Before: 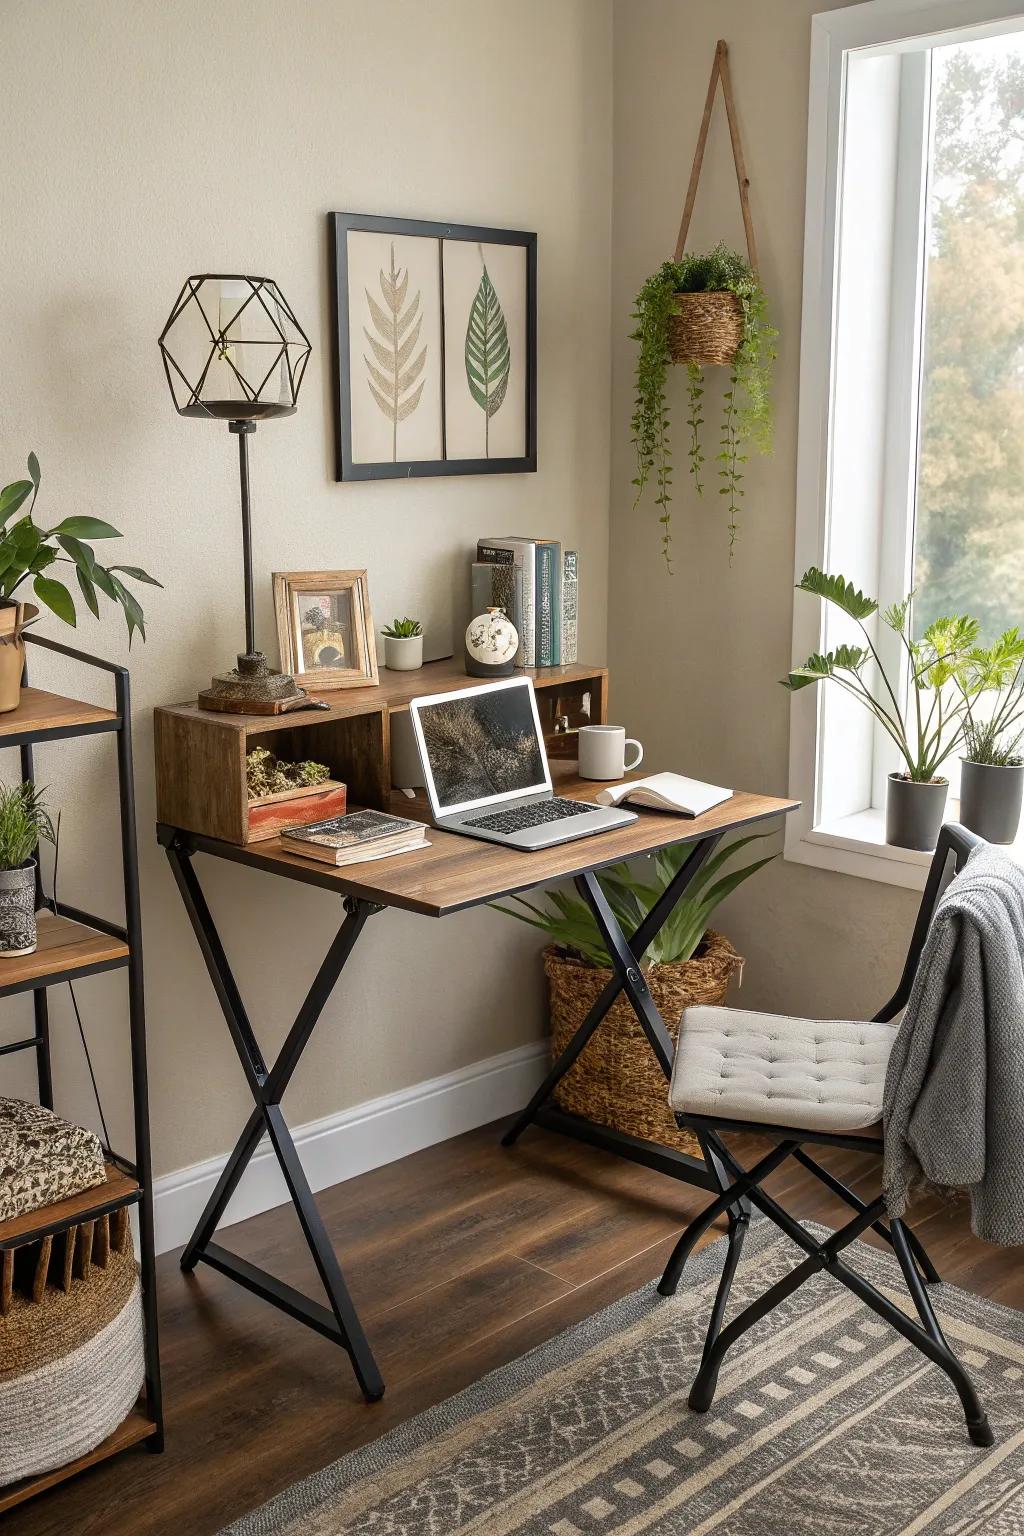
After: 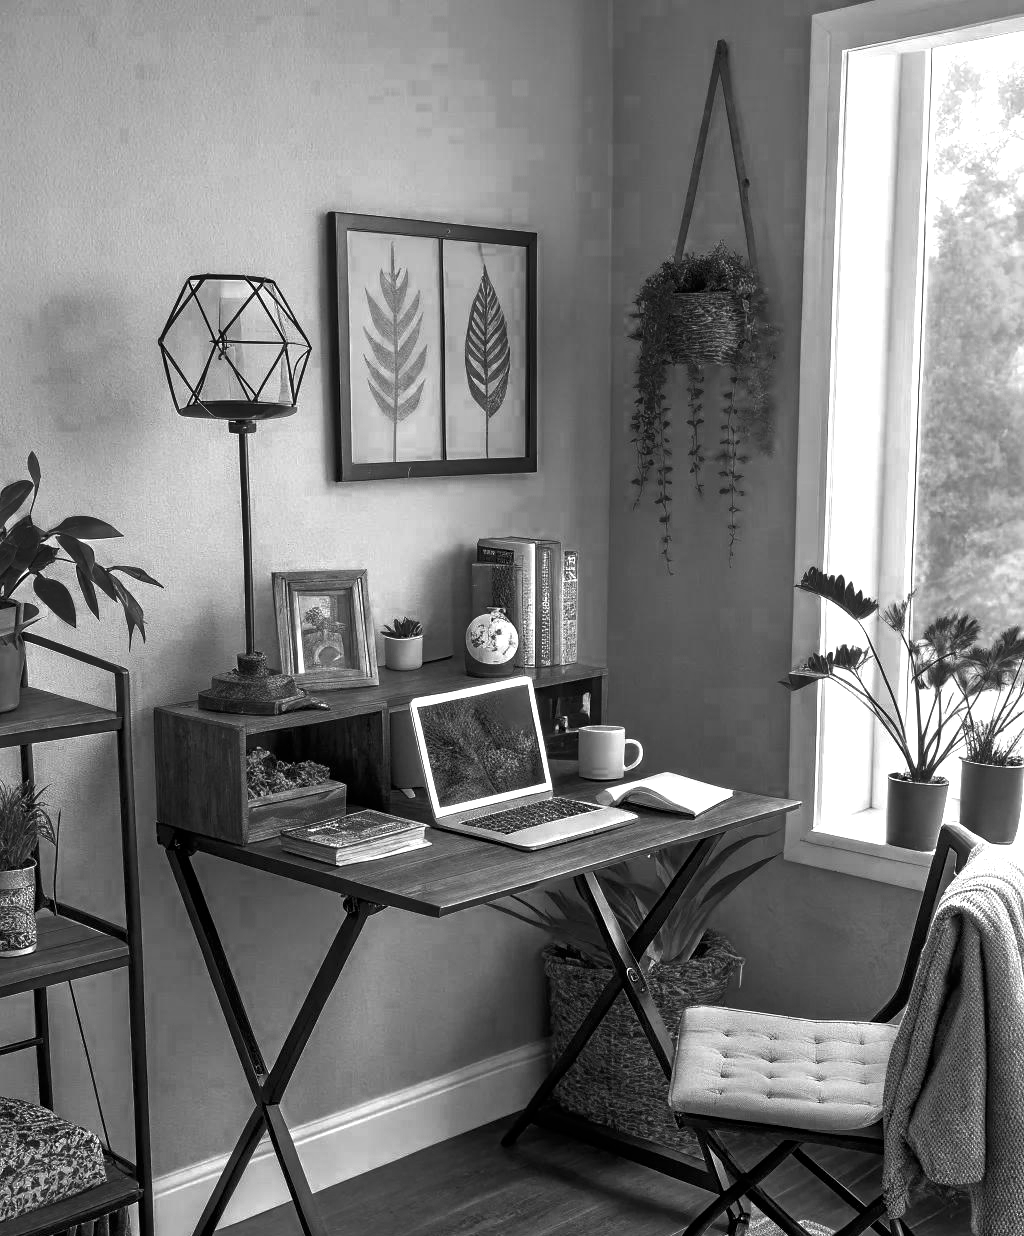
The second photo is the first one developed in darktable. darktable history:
crop: bottom 19.525%
color zones: curves: ch0 [(0.287, 0.048) (0.493, 0.484) (0.737, 0.816)]; ch1 [(0, 0) (0.143, 0) (0.286, 0) (0.429, 0) (0.571, 0) (0.714, 0) (0.857, 0)]
tone equalizer: -7 EV 0.159 EV, -6 EV 0.585 EV, -5 EV 1.13 EV, -4 EV 1.35 EV, -3 EV 1.12 EV, -2 EV 0.6 EV, -1 EV 0.16 EV
contrast brightness saturation: brightness -0.22, saturation 0.083
color calibration: gray › normalize channels true, x 0.37, y 0.382, temperature 4307.4 K, gamut compression 0.015
